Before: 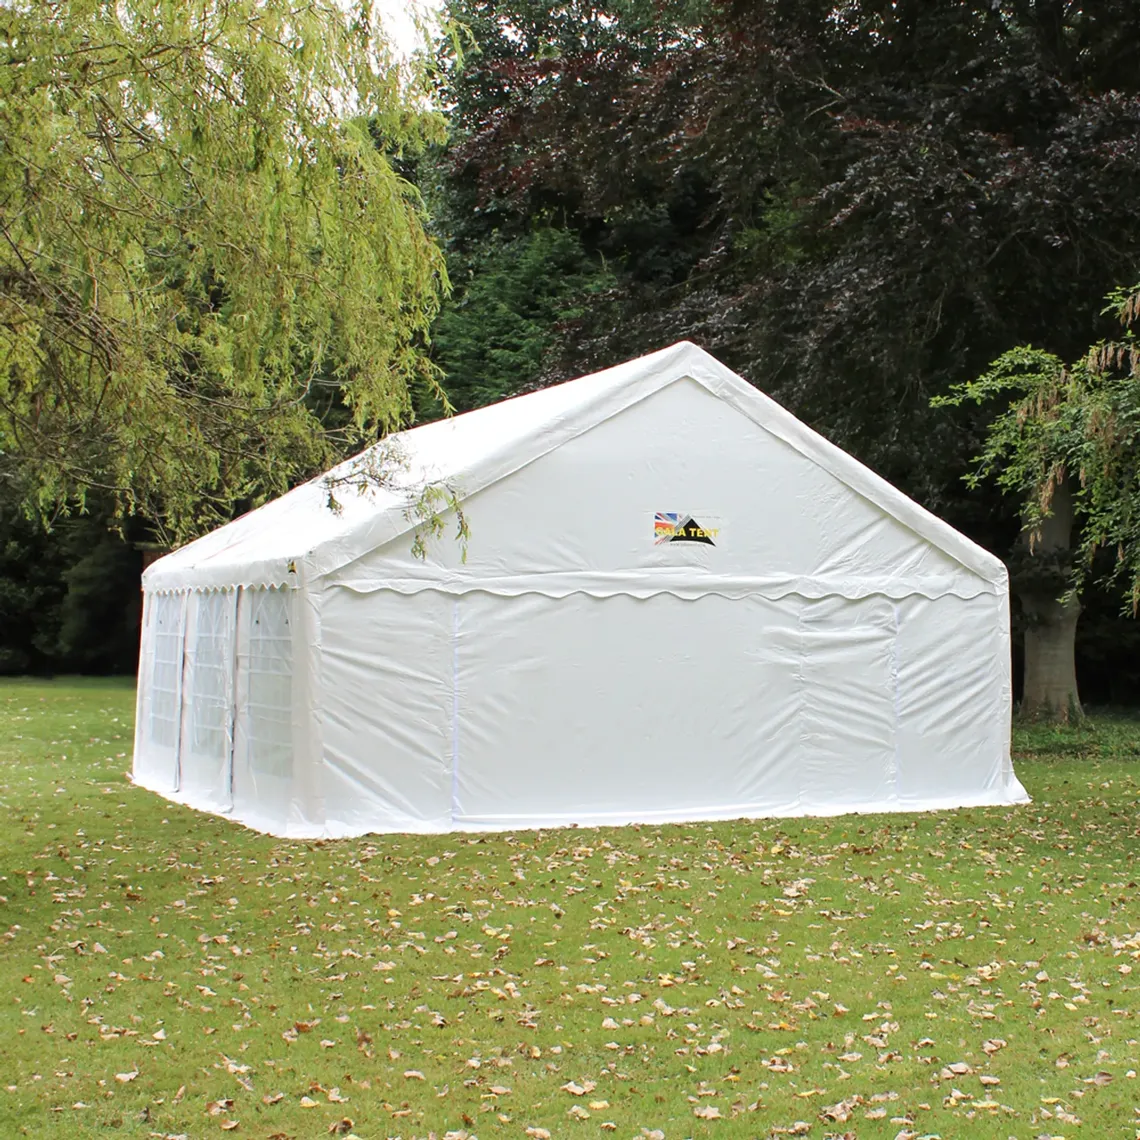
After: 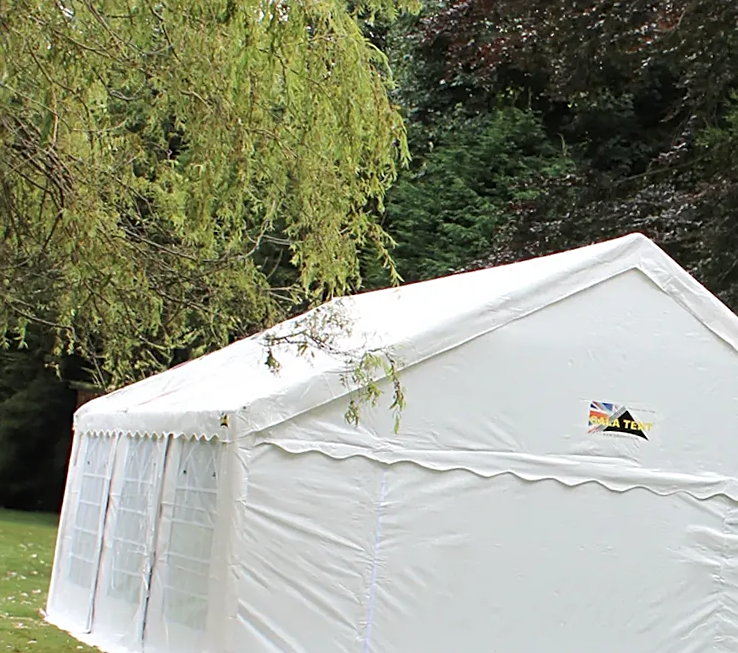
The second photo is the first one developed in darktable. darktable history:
contrast brightness saturation: saturation -0.065
sharpen: on, module defaults
crop and rotate: angle -5.48°, left 2.122%, top 6.983%, right 27.221%, bottom 30.469%
